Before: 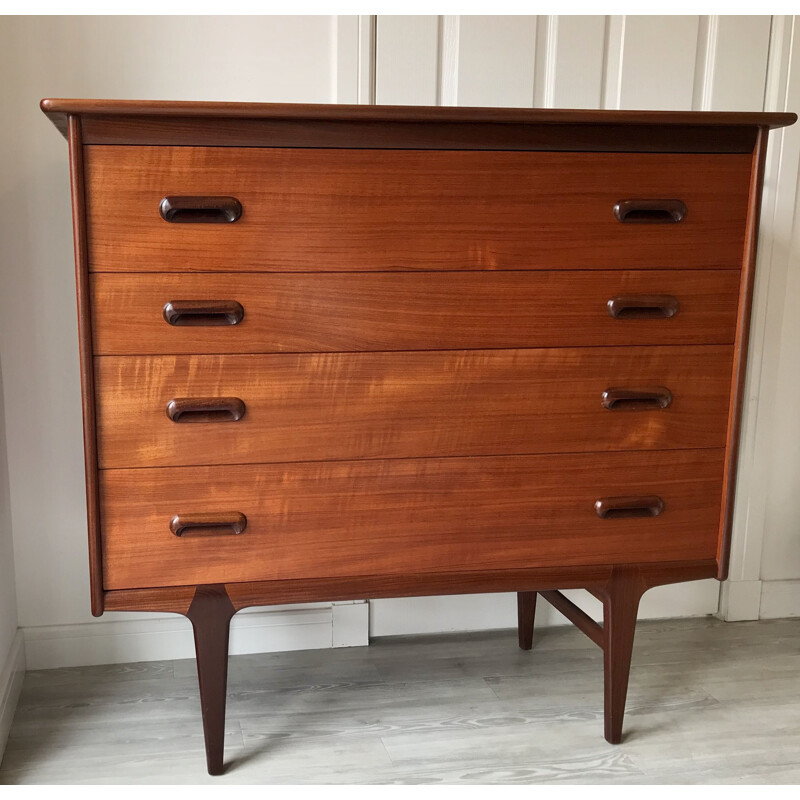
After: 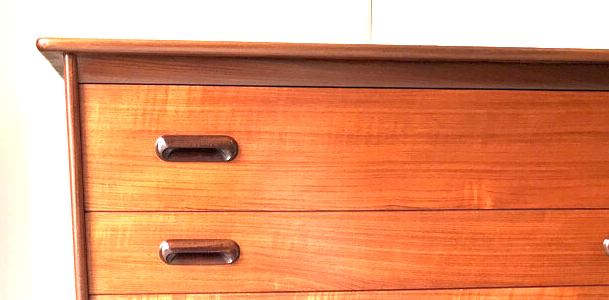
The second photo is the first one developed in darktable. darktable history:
exposure: exposure 2.016 EV, compensate exposure bias true, compensate highlight preservation false
crop: left 0.534%, top 7.628%, right 23.3%, bottom 54.774%
